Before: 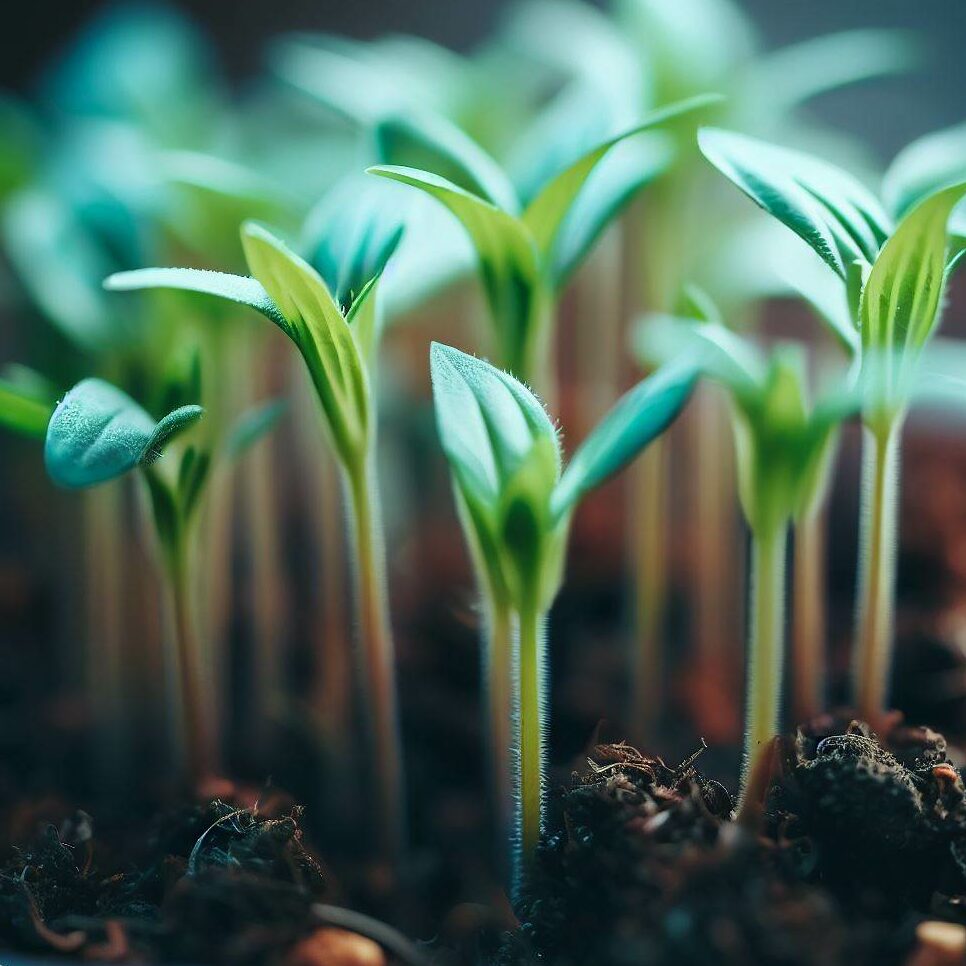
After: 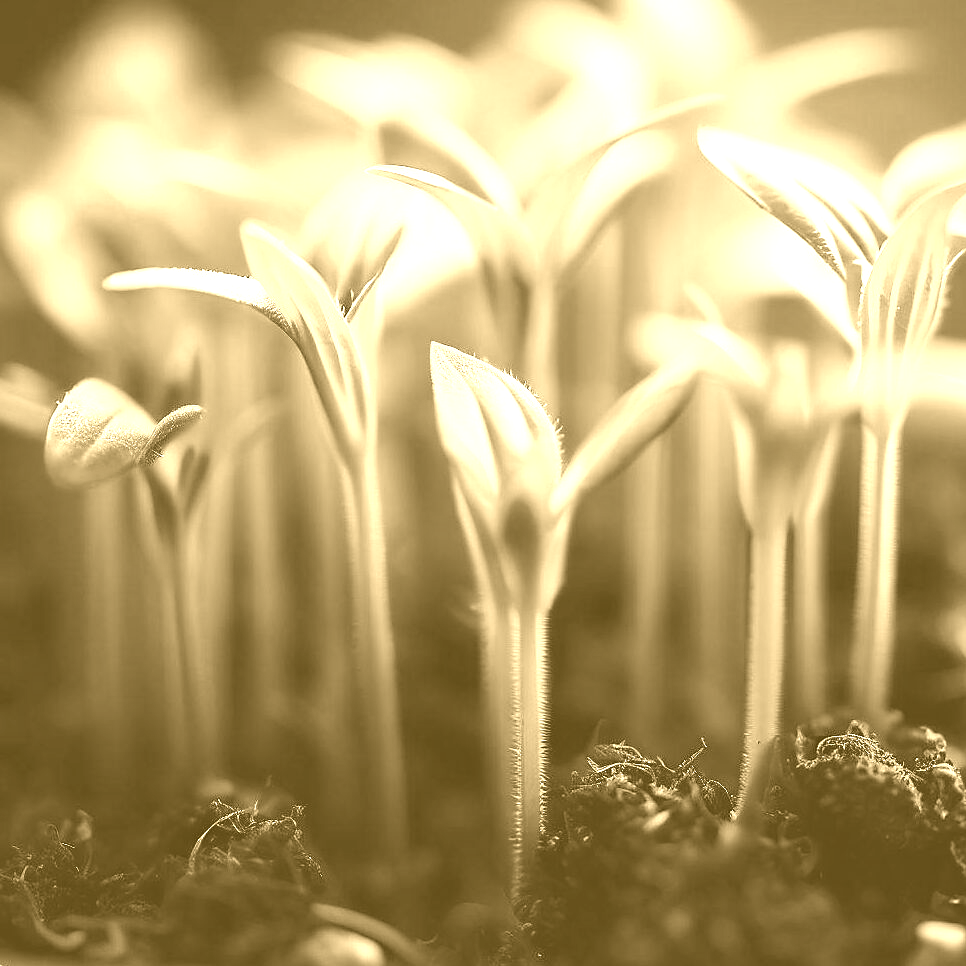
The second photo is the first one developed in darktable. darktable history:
colorize: hue 36°, source mix 100%
sharpen: radius 1.559, amount 0.373, threshold 1.271
